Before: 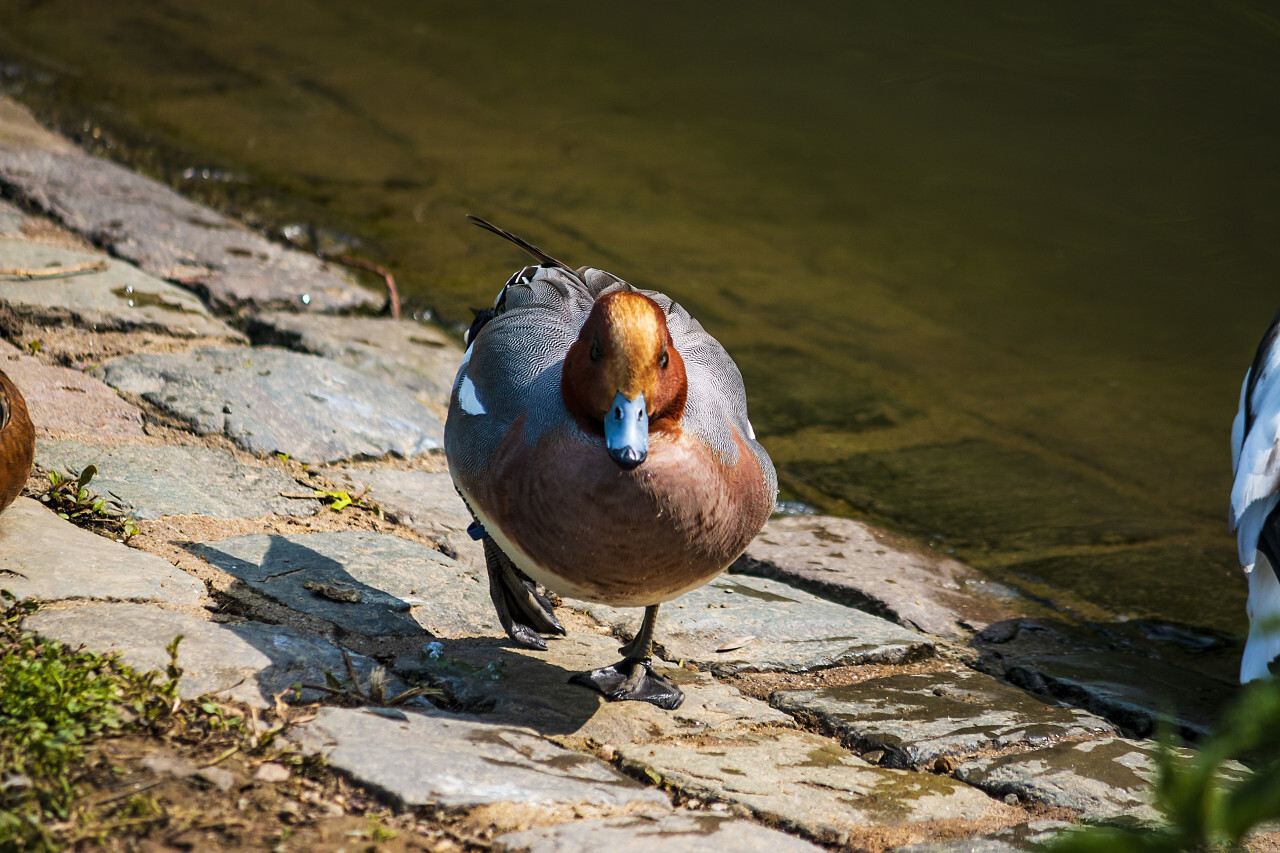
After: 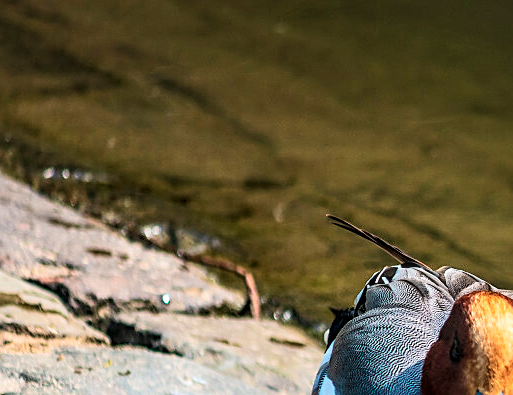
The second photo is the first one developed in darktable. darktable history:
tone curve: curves: ch0 [(0, 0) (0.003, 0.003) (0.011, 0.014) (0.025, 0.033) (0.044, 0.06) (0.069, 0.096) (0.1, 0.132) (0.136, 0.174) (0.177, 0.226) (0.224, 0.282) (0.277, 0.352) (0.335, 0.435) (0.399, 0.524) (0.468, 0.615) (0.543, 0.695) (0.623, 0.771) (0.709, 0.835) (0.801, 0.894) (0.898, 0.944) (1, 1)], color space Lab, independent channels, preserve colors none
crop and rotate: left 10.969%, top 0.095%, right 48.887%, bottom 53.561%
local contrast: detail 130%
sharpen: on, module defaults
levels: mode automatic, black 0.062%, levels [0.016, 0.492, 0.969]
